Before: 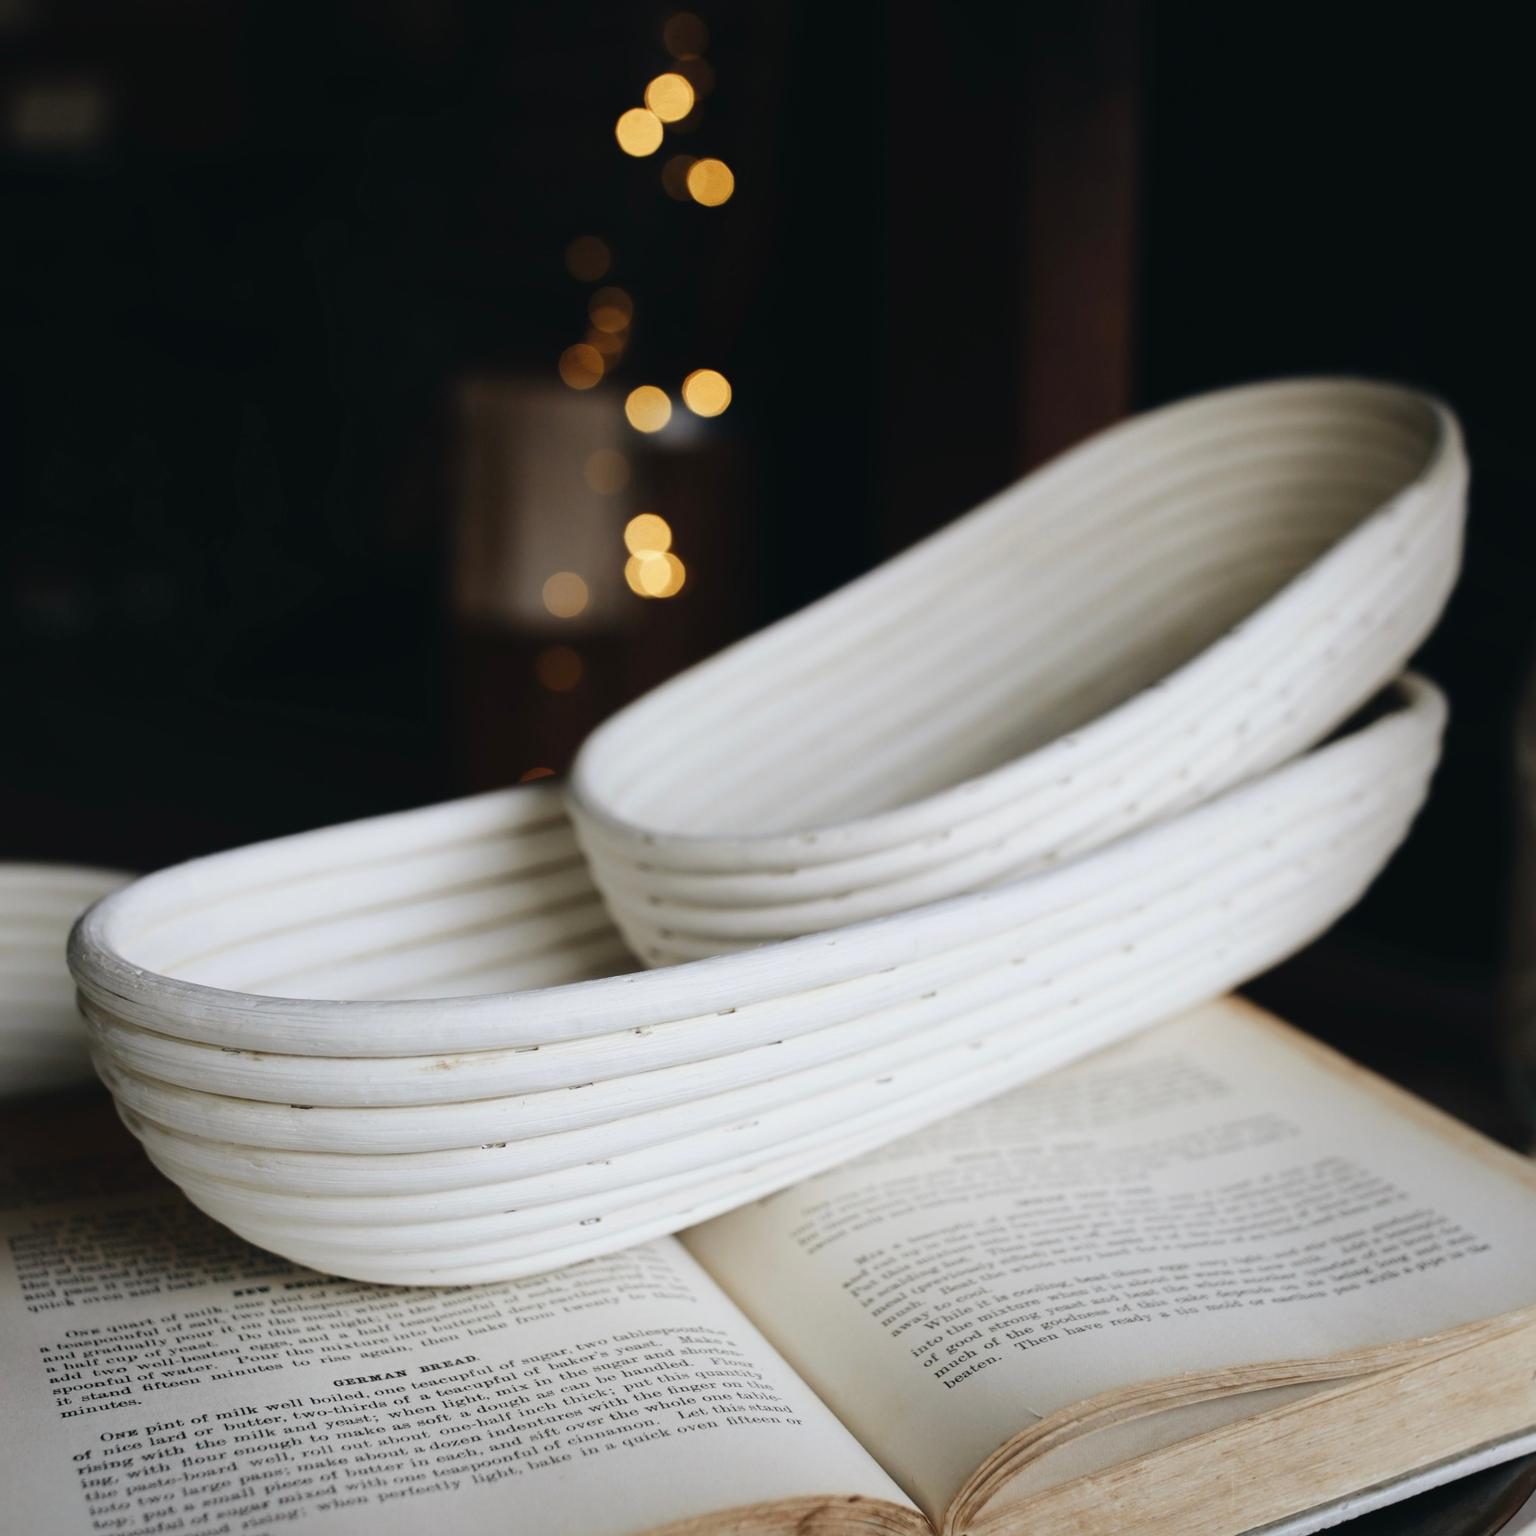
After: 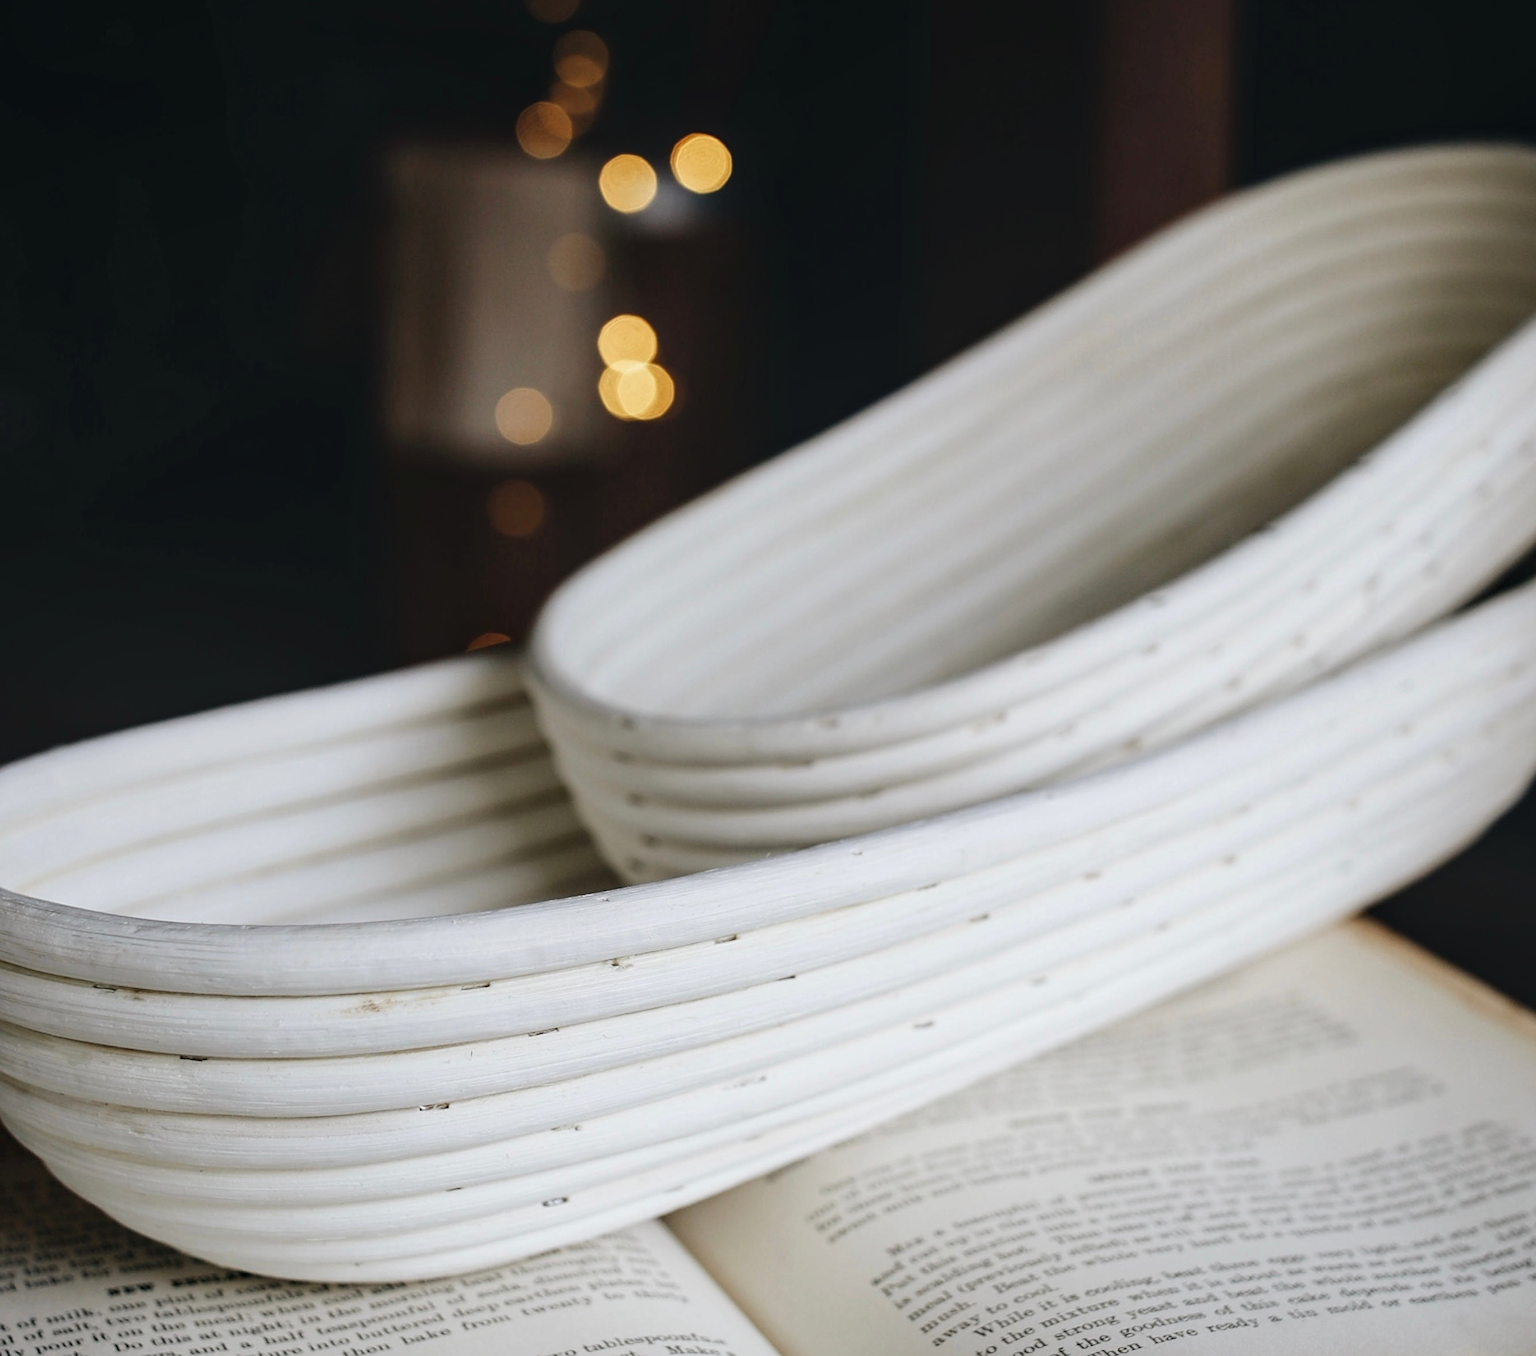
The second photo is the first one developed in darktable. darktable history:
local contrast: on, module defaults
crop: left 9.635%, top 17.139%, right 10.567%, bottom 12.39%
sharpen: on, module defaults
